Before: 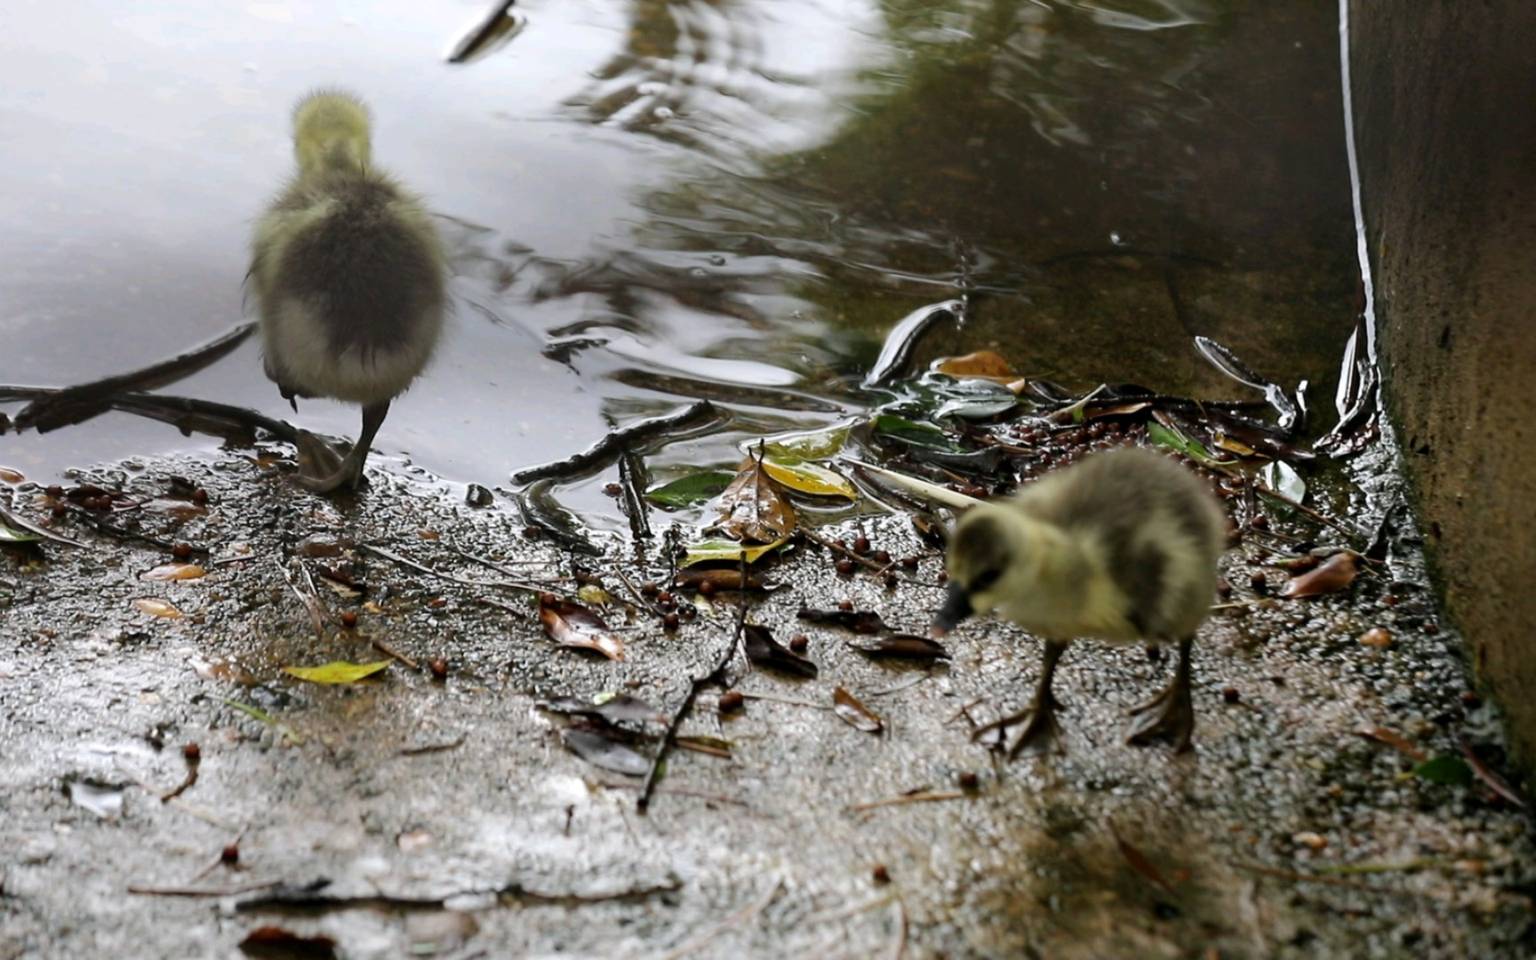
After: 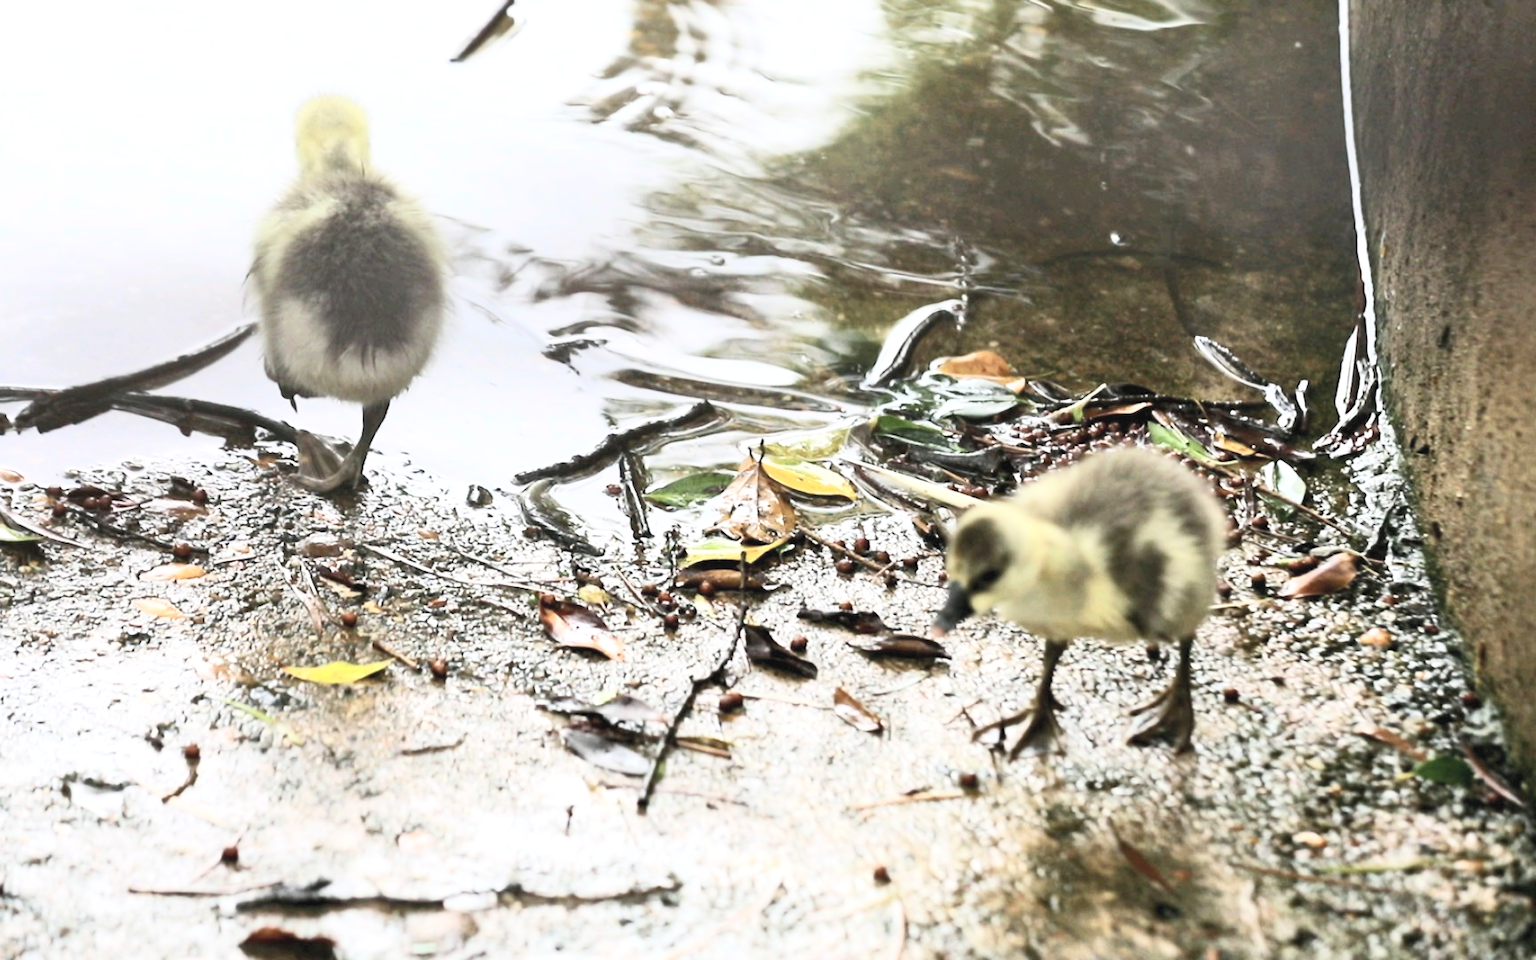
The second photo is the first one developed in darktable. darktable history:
tone equalizer: -8 EV -0.002 EV, -7 EV 0.004 EV, -6 EV -0.039 EV, -5 EV 0.013 EV, -4 EV -0.008 EV, -3 EV 0.019 EV, -2 EV -0.072 EV, -1 EV -0.274 EV, +0 EV -0.604 EV
exposure: black level correction 0, exposure 1.2 EV, compensate exposure bias true, compensate highlight preservation false
contrast brightness saturation: contrast 0.429, brightness 0.564, saturation -0.191
